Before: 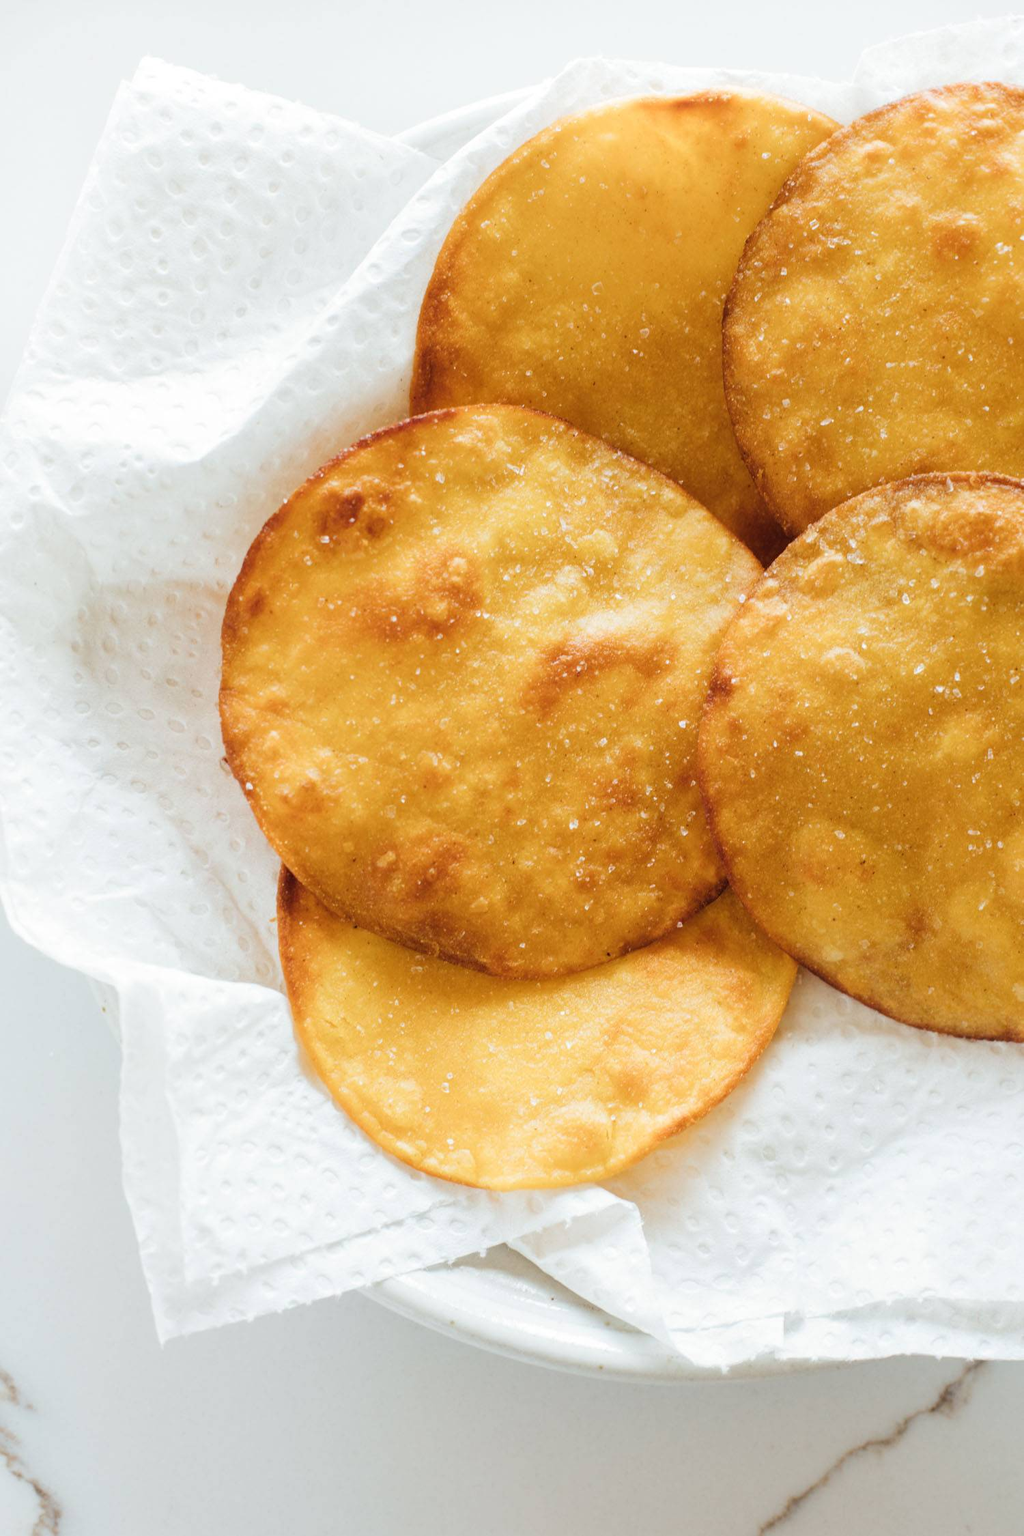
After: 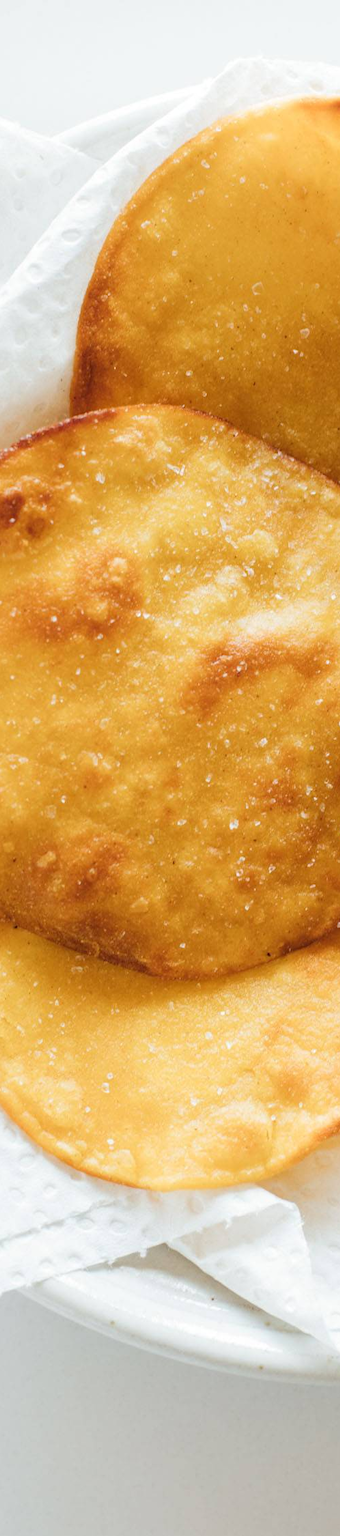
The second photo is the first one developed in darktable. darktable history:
crop: left 33.26%, right 33.471%
